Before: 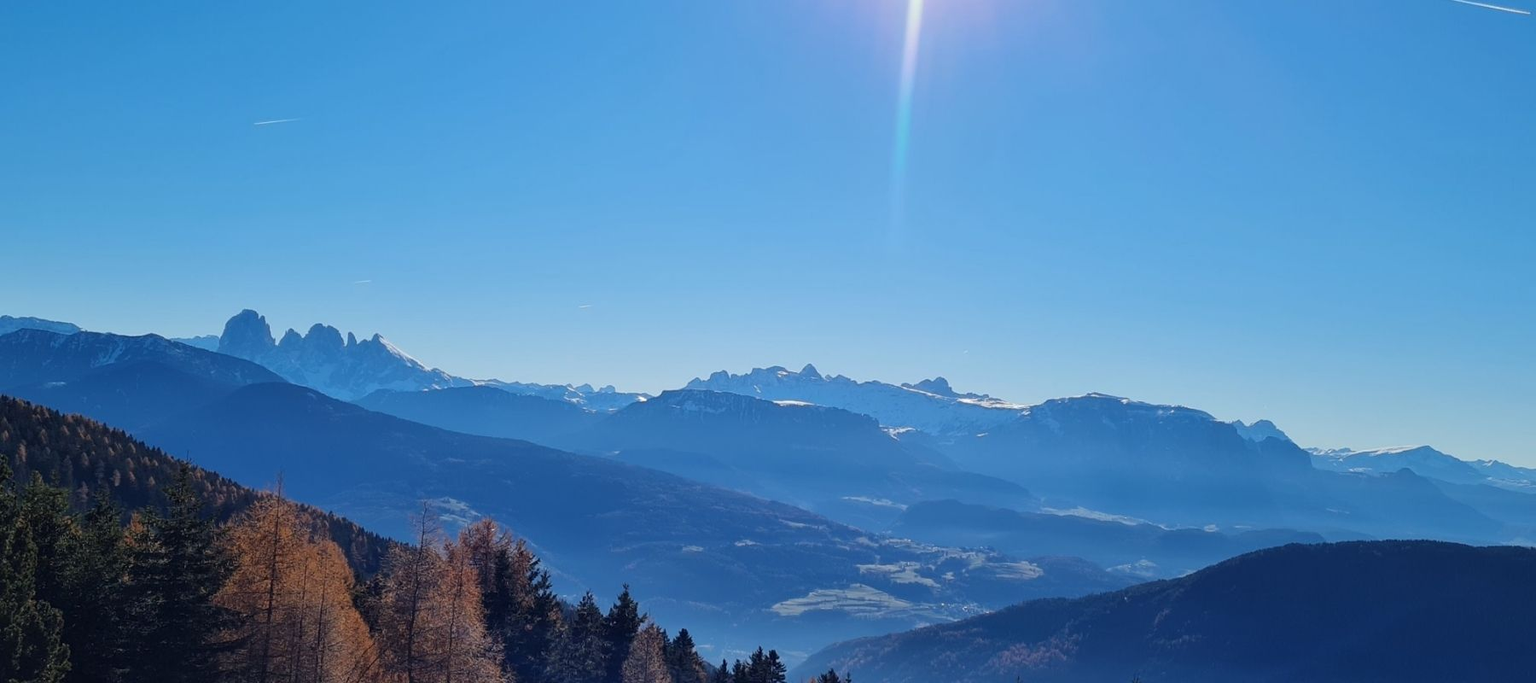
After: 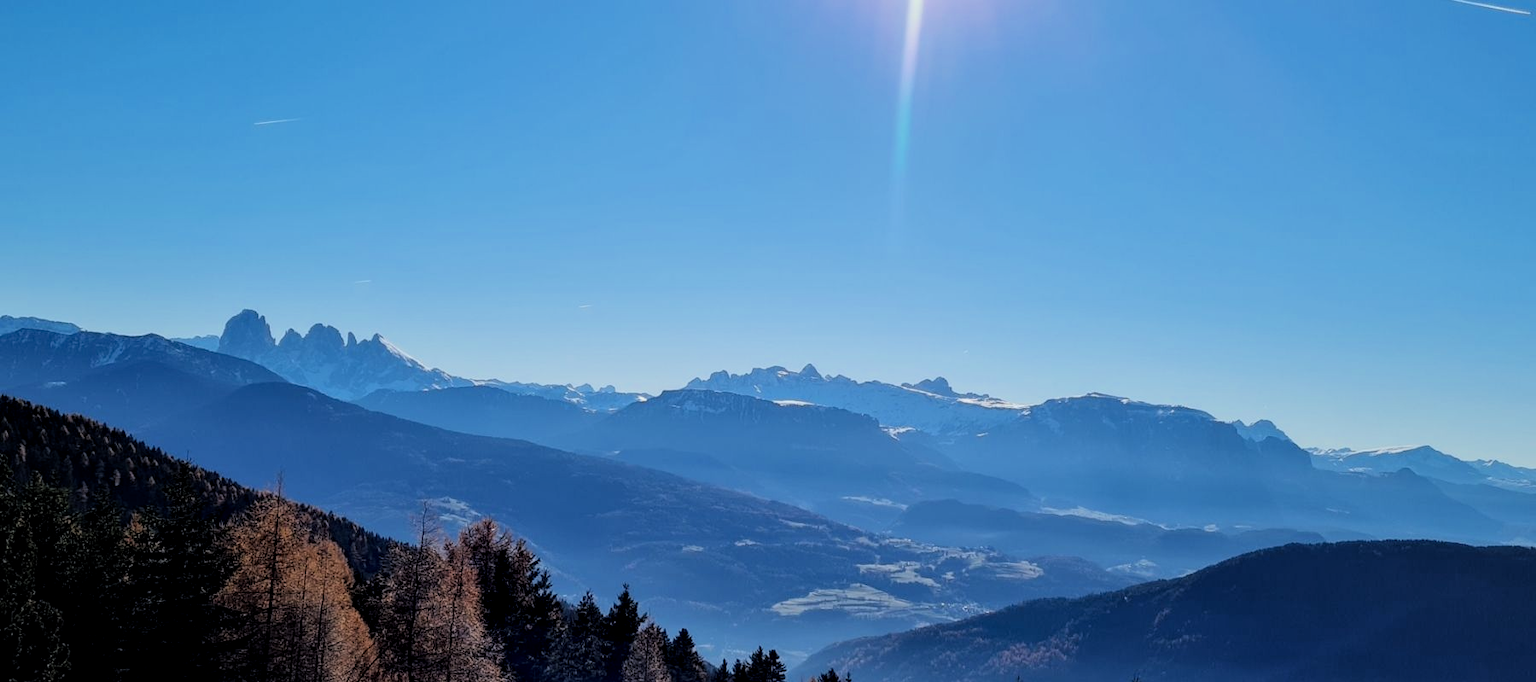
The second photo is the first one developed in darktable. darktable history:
local contrast: on, module defaults
filmic rgb: black relative exposure -5.05 EV, white relative exposure 3.99 EV, threshold 6 EV, hardness 2.9, contrast 1.301, color science v6 (2022), enable highlight reconstruction true
